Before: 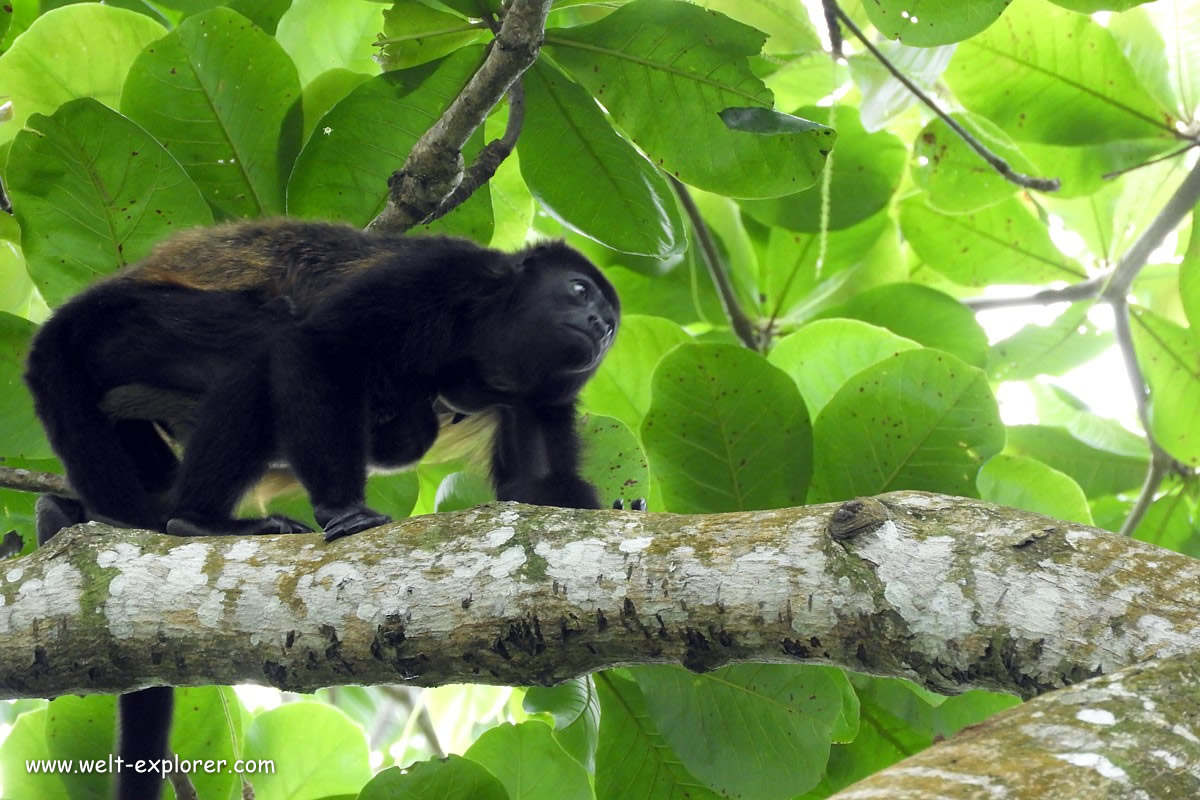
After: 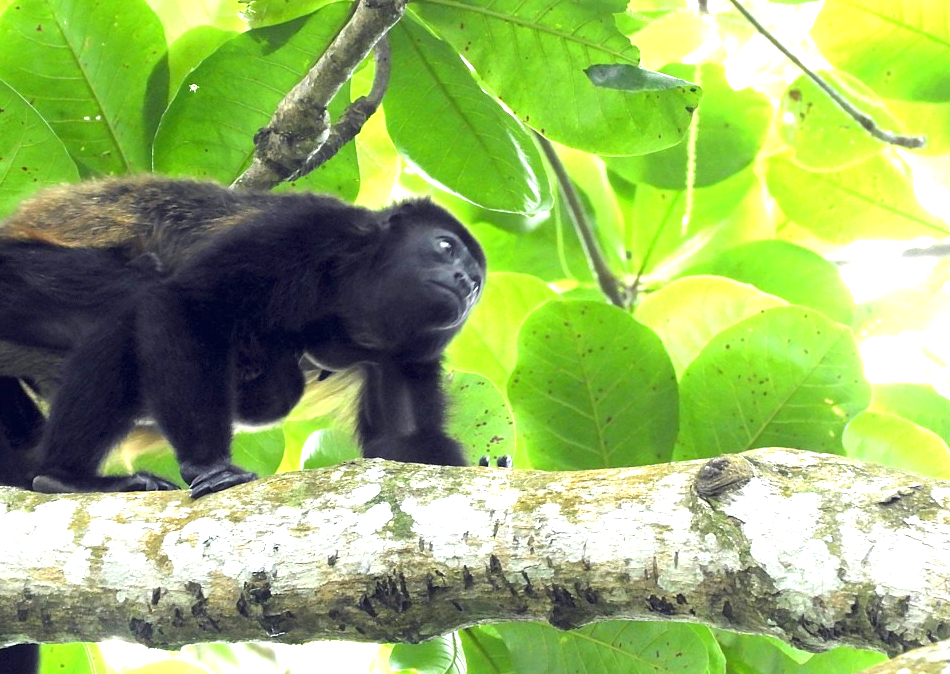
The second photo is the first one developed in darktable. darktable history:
crop: left 11.225%, top 5.381%, right 9.565%, bottom 10.314%
exposure: black level correction 0, exposure 1.379 EV, compensate exposure bias true, compensate highlight preservation false
